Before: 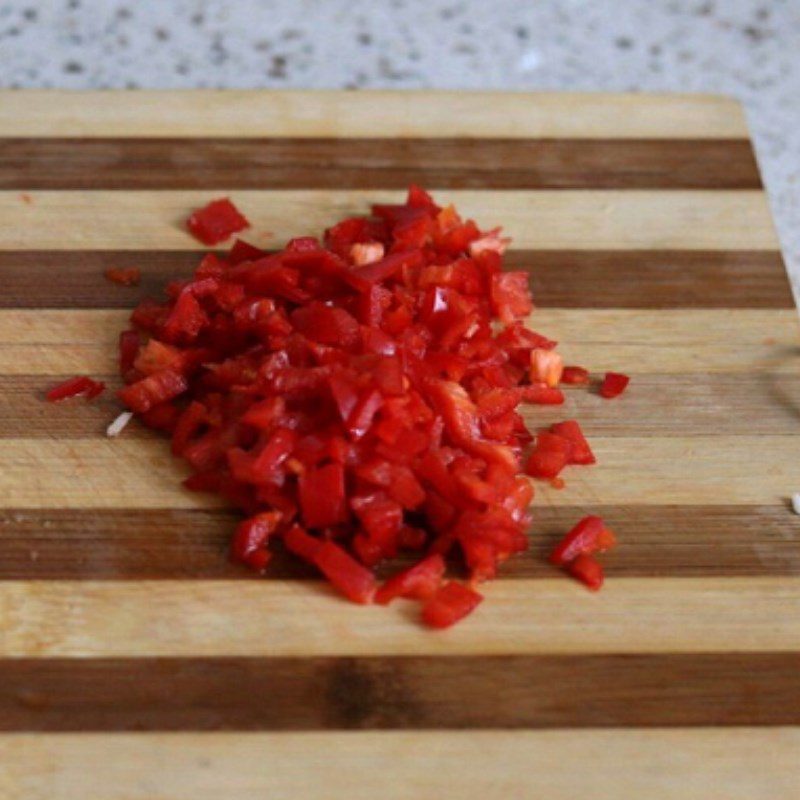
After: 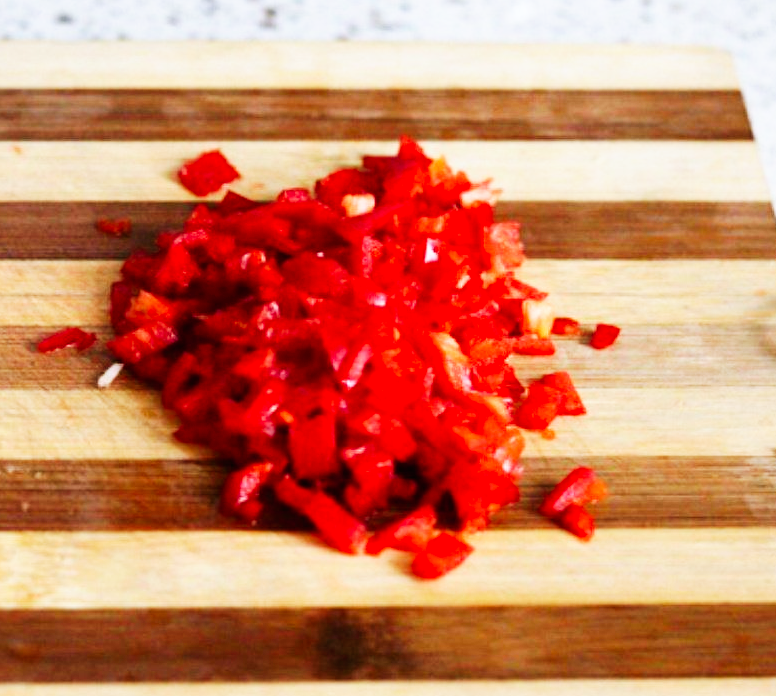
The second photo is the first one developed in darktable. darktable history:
base curve: curves: ch0 [(0, 0) (0.007, 0.004) (0.027, 0.03) (0.046, 0.07) (0.207, 0.54) (0.442, 0.872) (0.673, 0.972) (1, 1)], preserve colors none
crop: left 1.158%, top 6.175%, right 1.744%, bottom 6.786%
